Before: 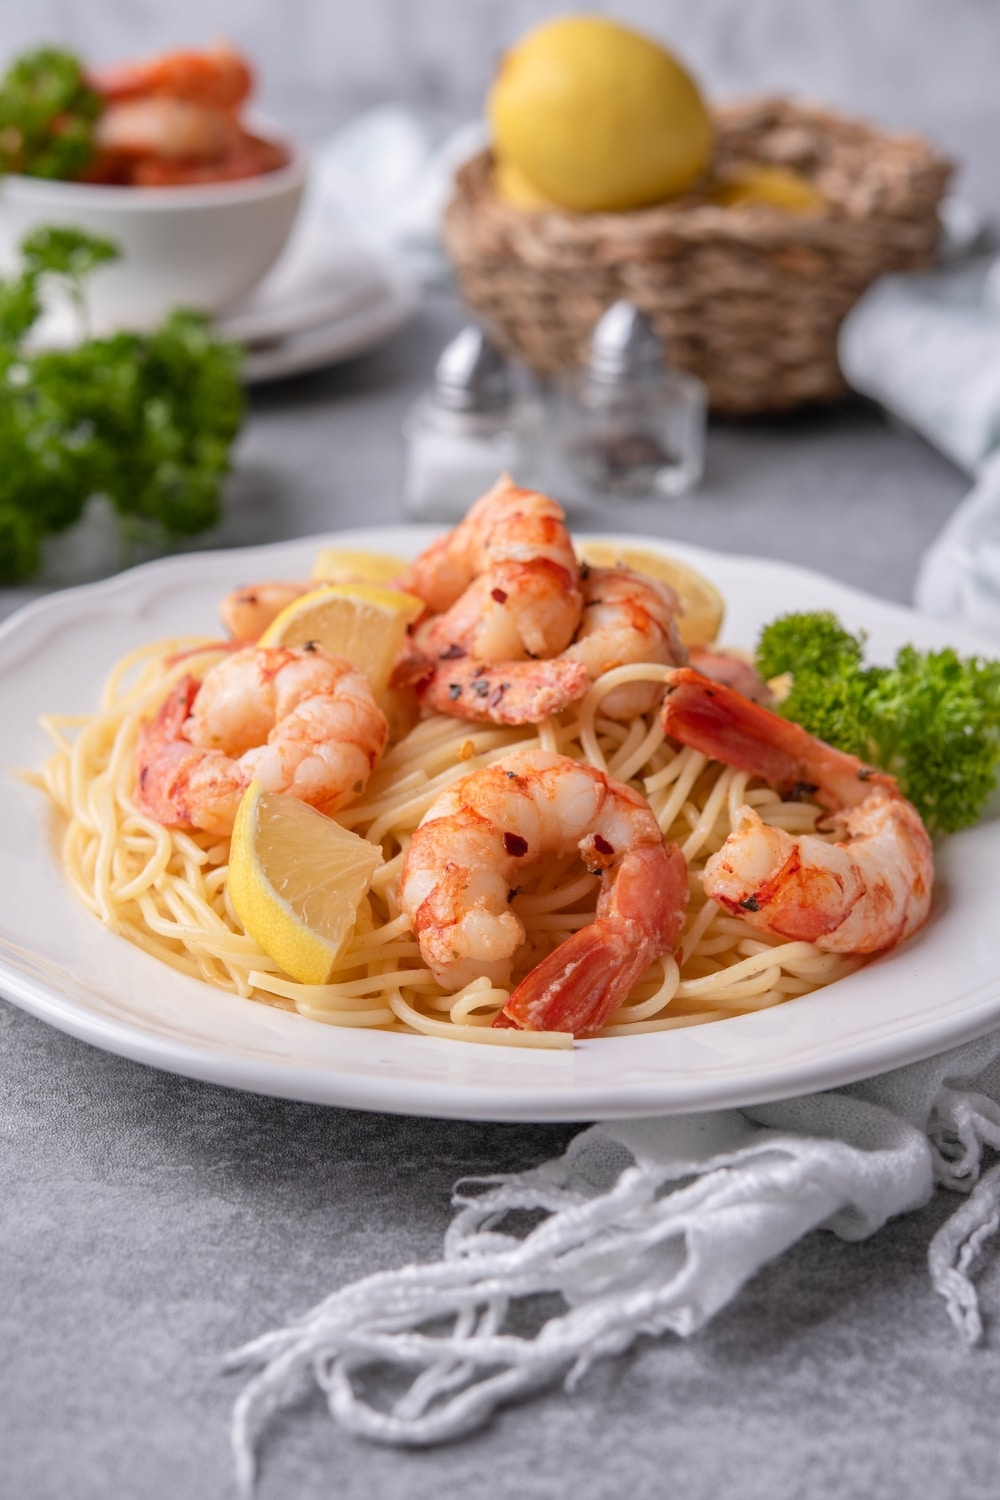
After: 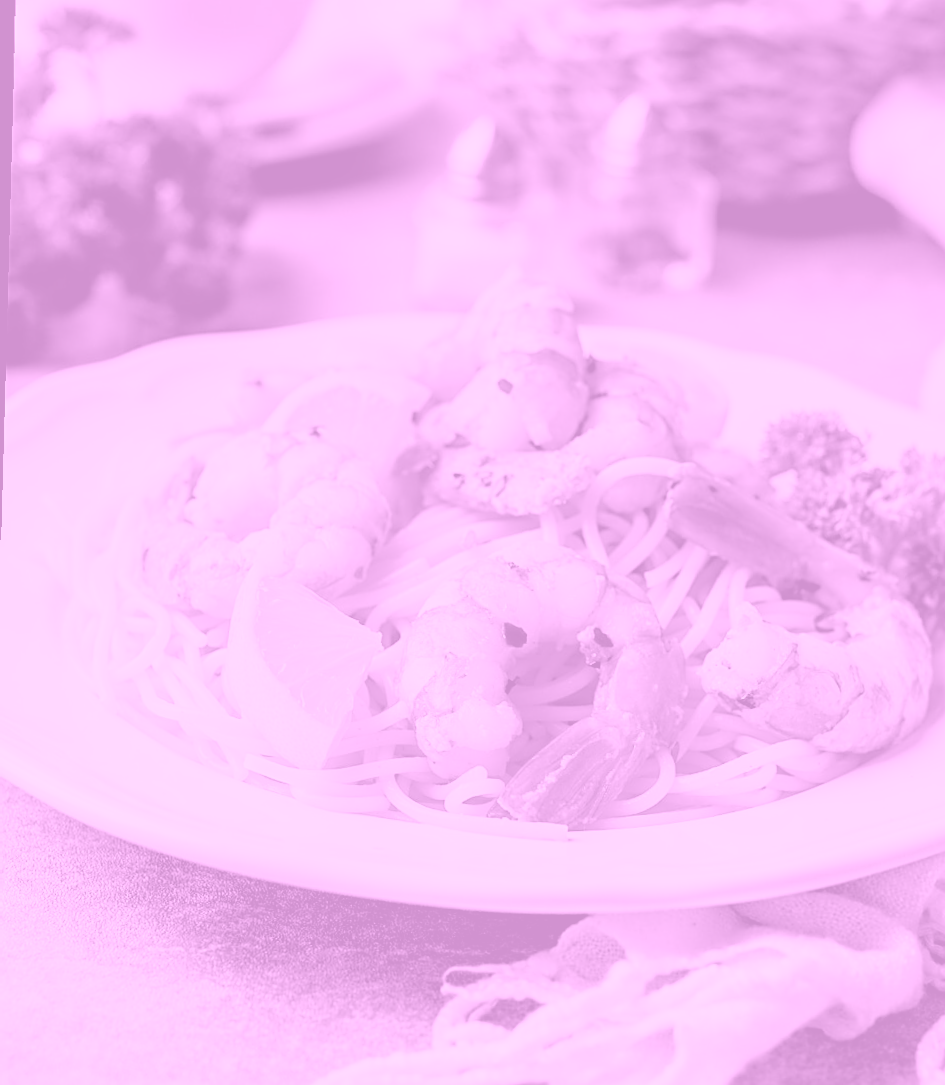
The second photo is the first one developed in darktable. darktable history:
colorize: hue 331.2°, saturation 75%, source mix 30.28%, lightness 70.52%, version 1
sharpen: on, module defaults
graduated density: density 0.38 EV, hardness 21%, rotation -6.11°, saturation 32%
crop and rotate: angle 0.03°, top 11.643%, right 5.651%, bottom 11.189%
color balance rgb: global offset › luminance -0.5%, perceptual saturation grading › highlights -17.77%, perceptual saturation grading › mid-tones 33.1%, perceptual saturation grading › shadows 50.52%, perceptual brilliance grading › highlights 10.8%, perceptual brilliance grading › shadows -10.8%, global vibrance 24.22%, contrast -25%
filmic rgb: black relative exposure -5 EV, hardness 2.88, contrast 1.5
rotate and perspective: rotation 1.57°, crop left 0.018, crop right 0.982, crop top 0.039, crop bottom 0.961
